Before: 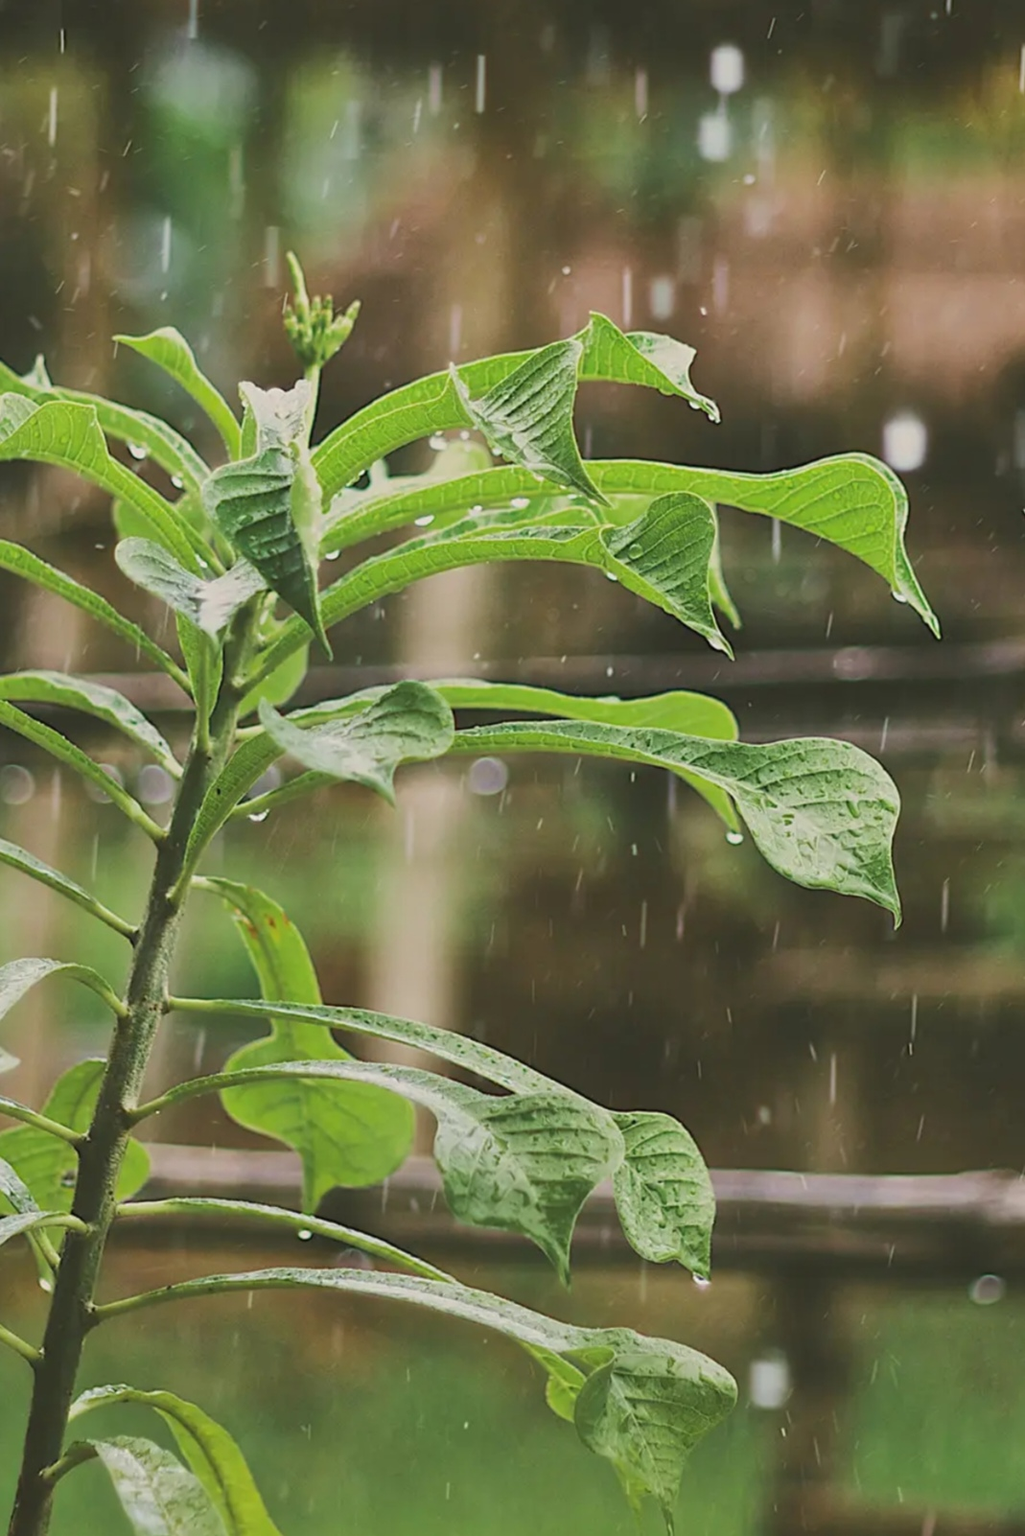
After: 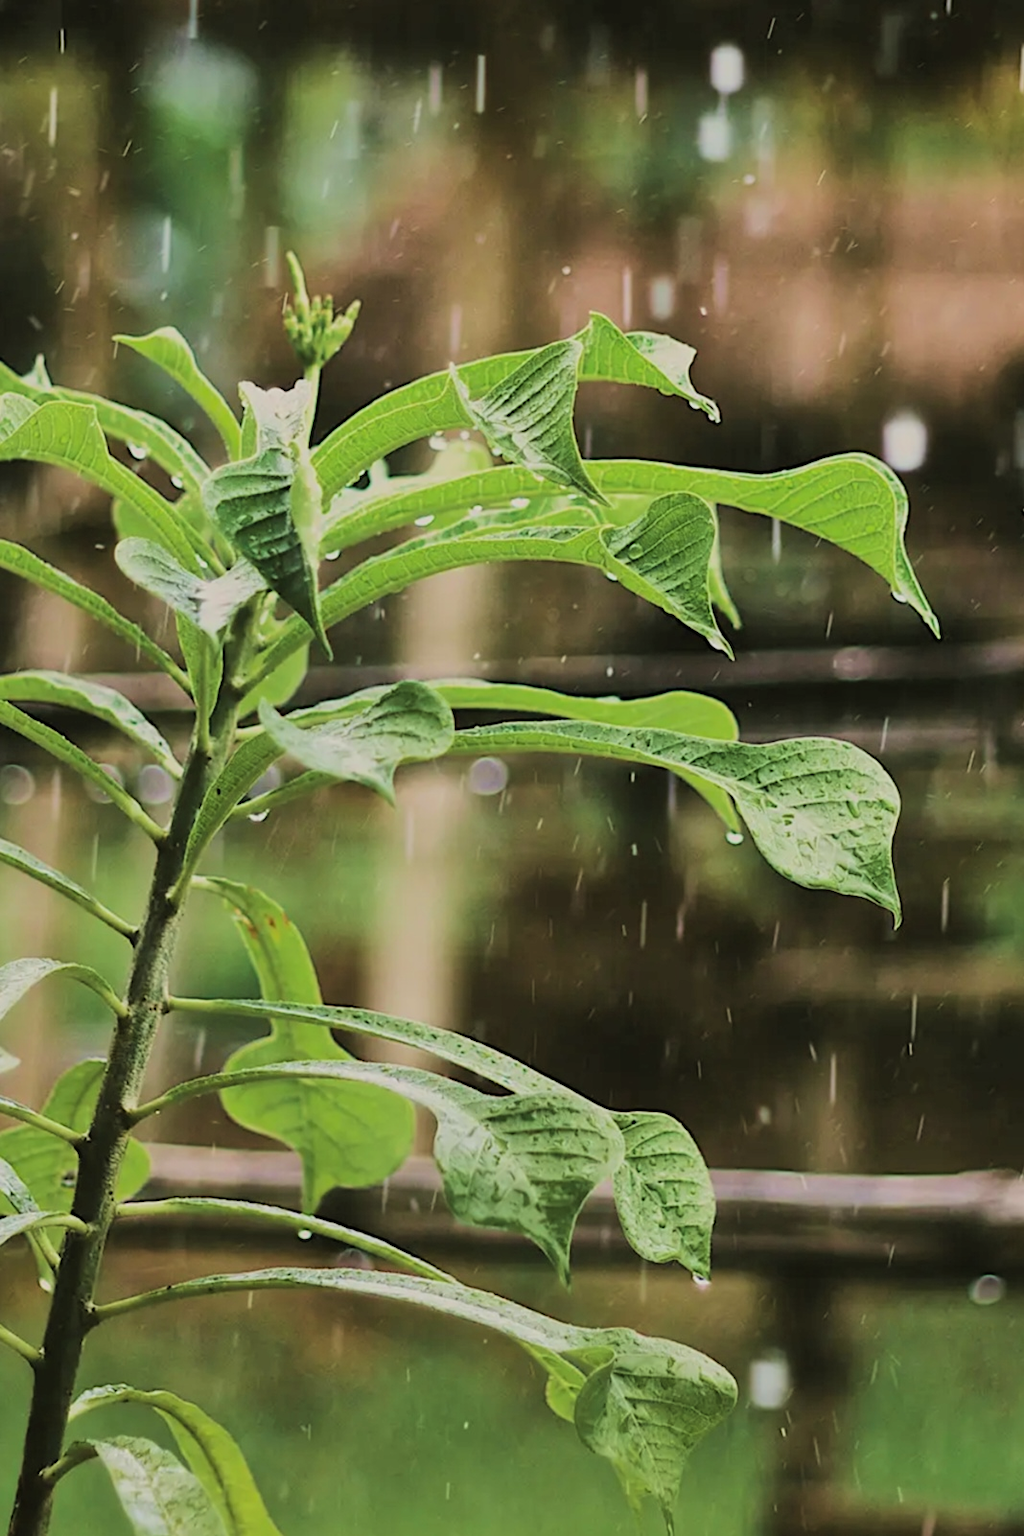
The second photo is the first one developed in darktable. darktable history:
velvia: on, module defaults
filmic rgb: black relative exposure -5.1 EV, white relative exposure 3.95 EV, hardness 2.89, contrast 1.301, iterations of high-quality reconstruction 0
